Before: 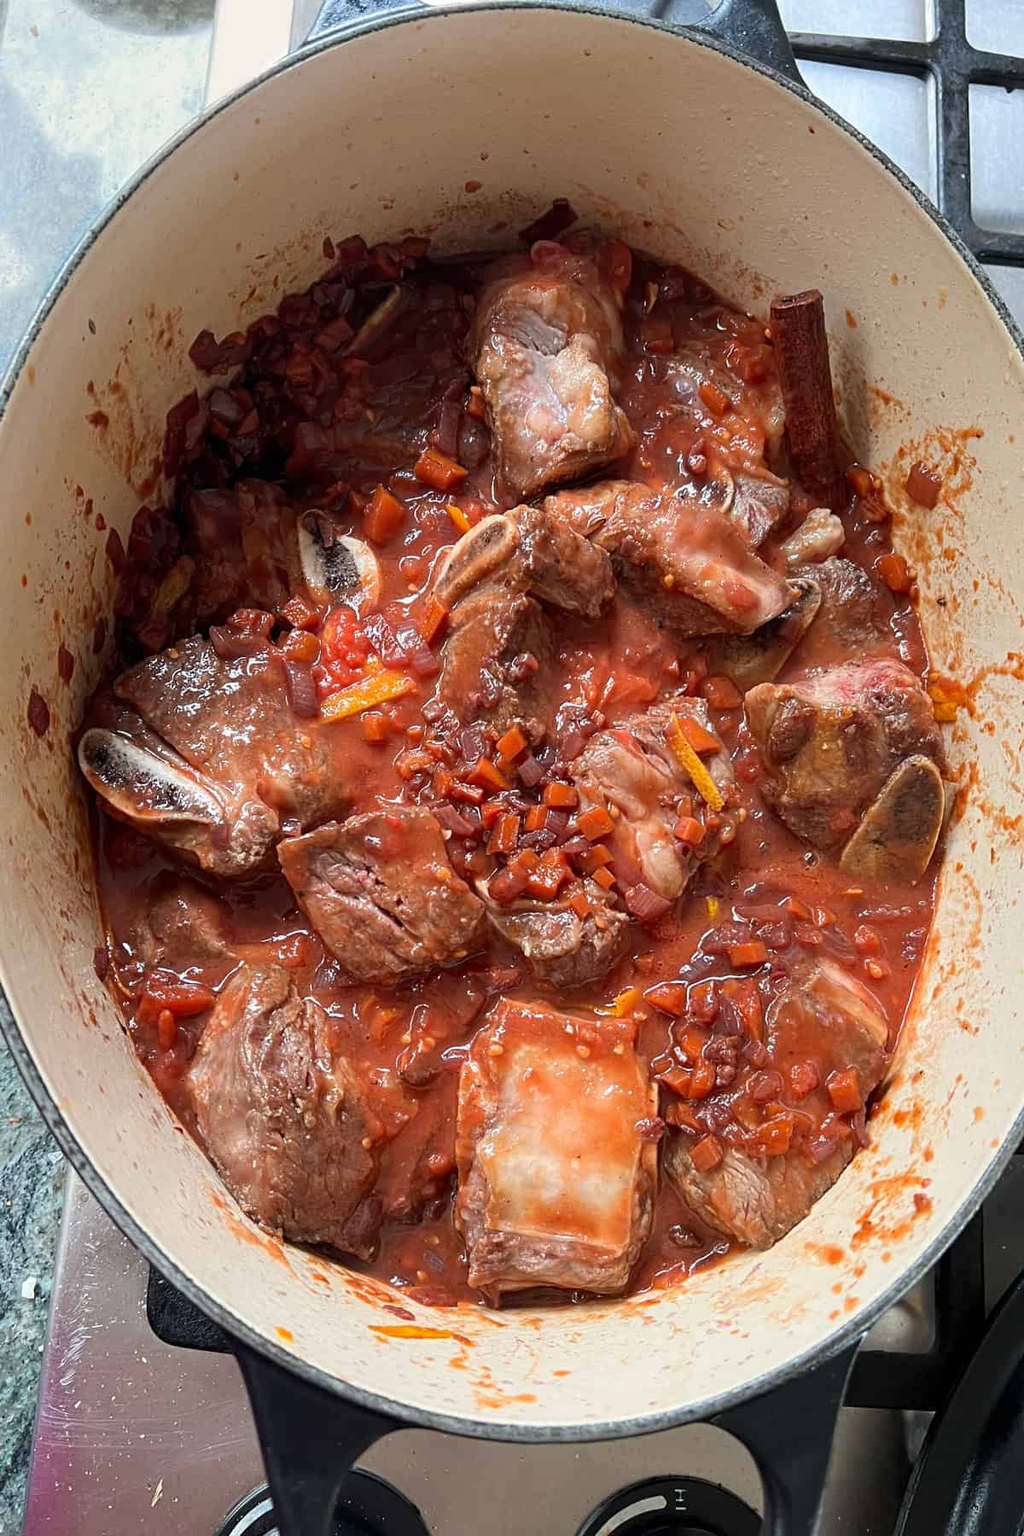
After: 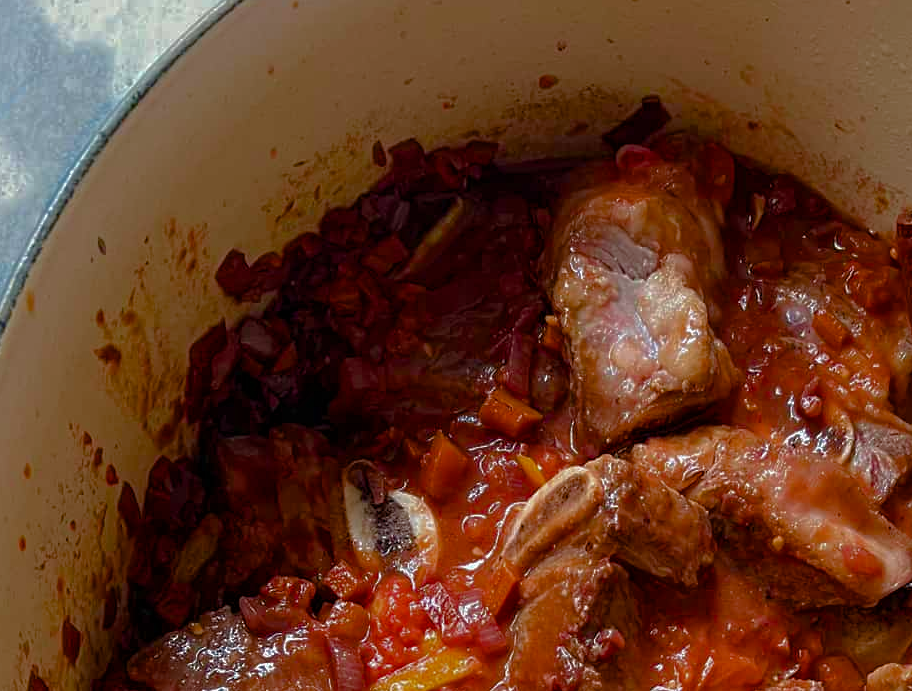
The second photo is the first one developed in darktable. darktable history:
base curve: curves: ch0 [(0, 0) (0.826, 0.587) (1, 1)]
color balance rgb: linear chroma grading › global chroma 14.45%, perceptual saturation grading › global saturation 40.72%, perceptual saturation grading › highlights -50.203%, perceptual saturation grading › shadows 31.146%
crop: left 0.583%, top 7.649%, right 23.395%, bottom 53.912%
velvia: on, module defaults
